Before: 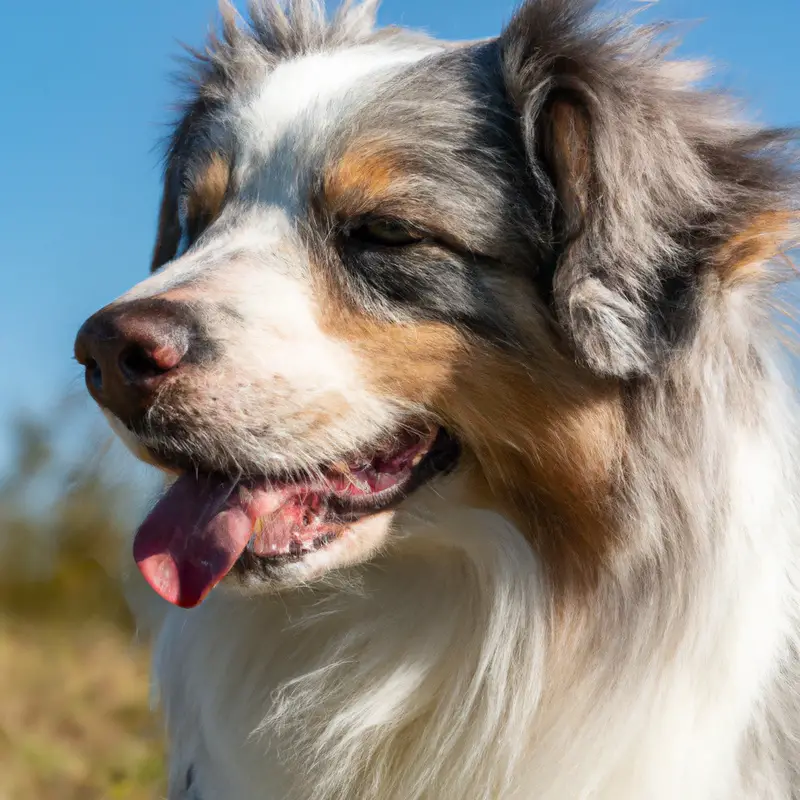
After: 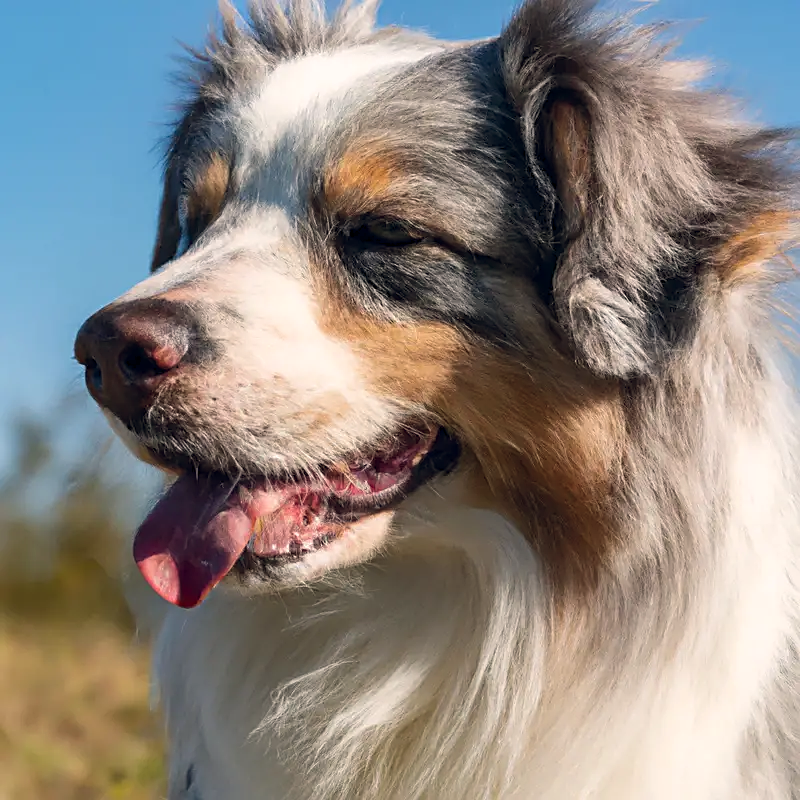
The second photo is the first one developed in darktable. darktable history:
sharpen: on, module defaults
color balance rgb: shadows lift › hue 87.51°, highlights gain › chroma 1.62%, highlights gain › hue 55.1°, global offset › chroma 0.06%, global offset › hue 253.66°, linear chroma grading › global chroma 0.5%
